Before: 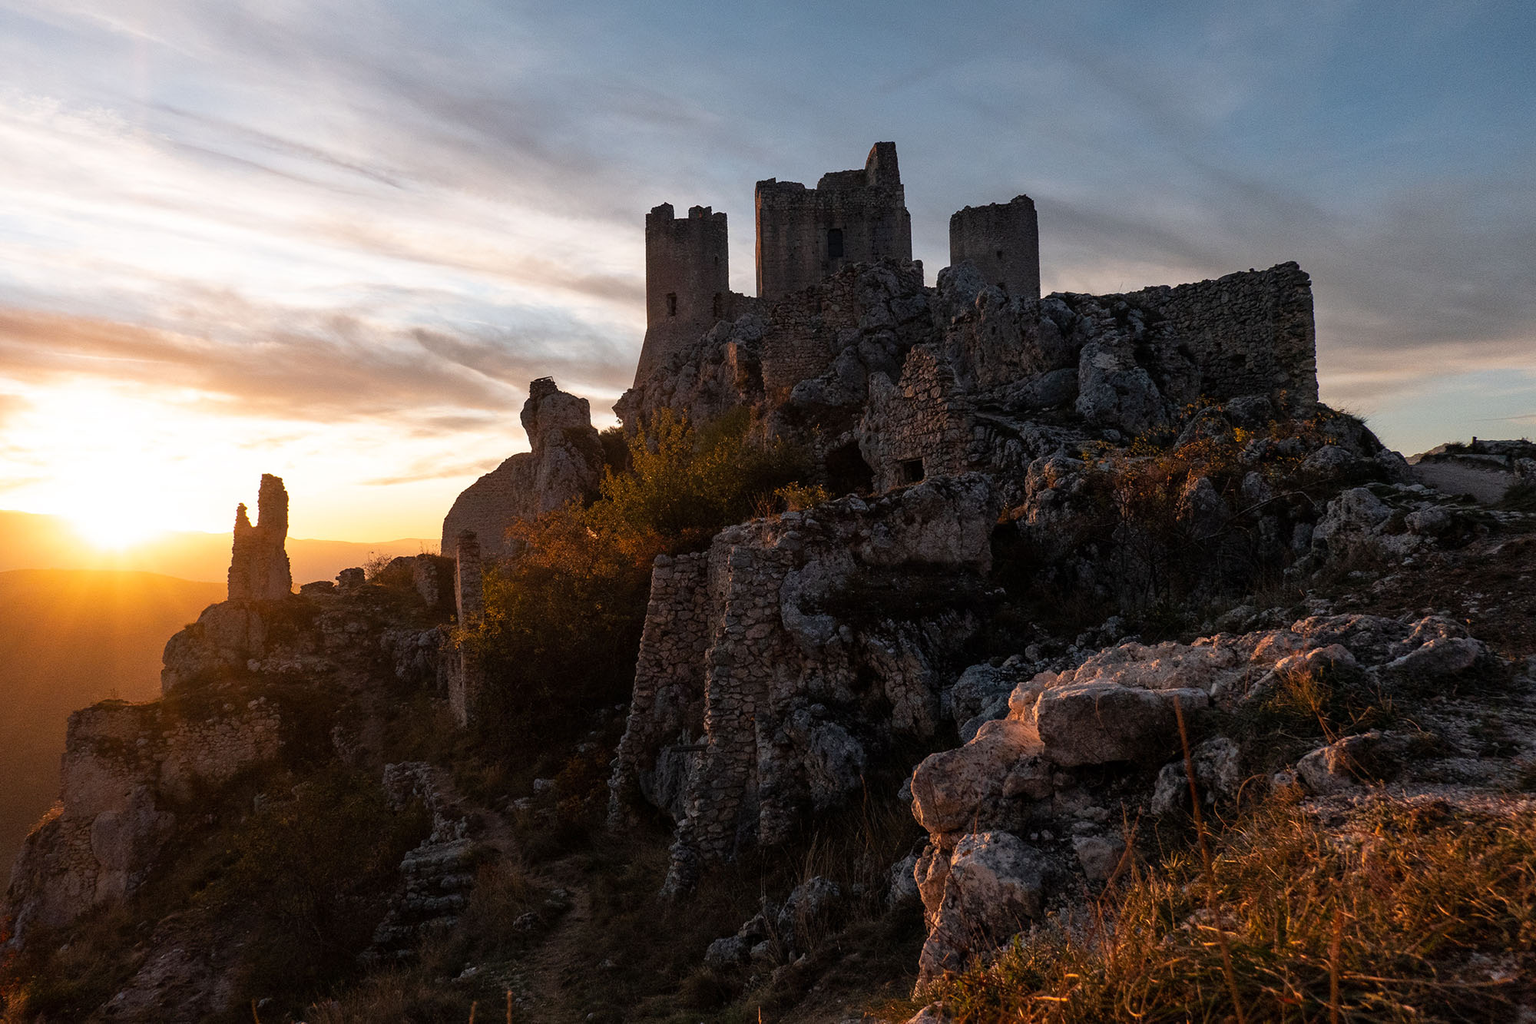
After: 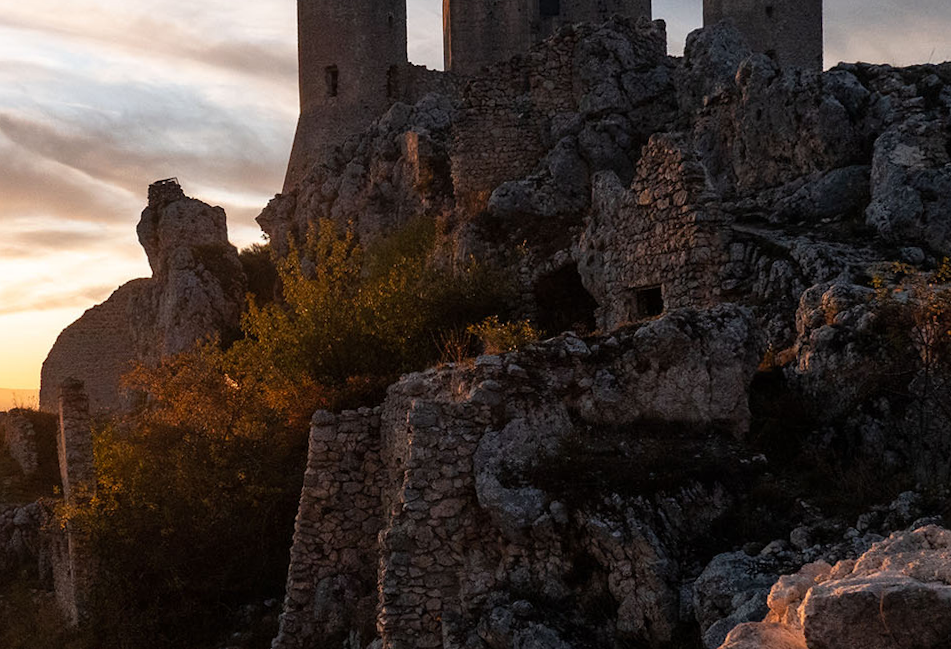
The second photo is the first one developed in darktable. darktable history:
crop: left 25%, top 25%, right 25%, bottom 25%
rotate and perspective: rotation 0.074°, lens shift (vertical) 0.096, lens shift (horizontal) -0.041, crop left 0.043, crop right 0.952, crop top 0.024, crop bottom 0.979
